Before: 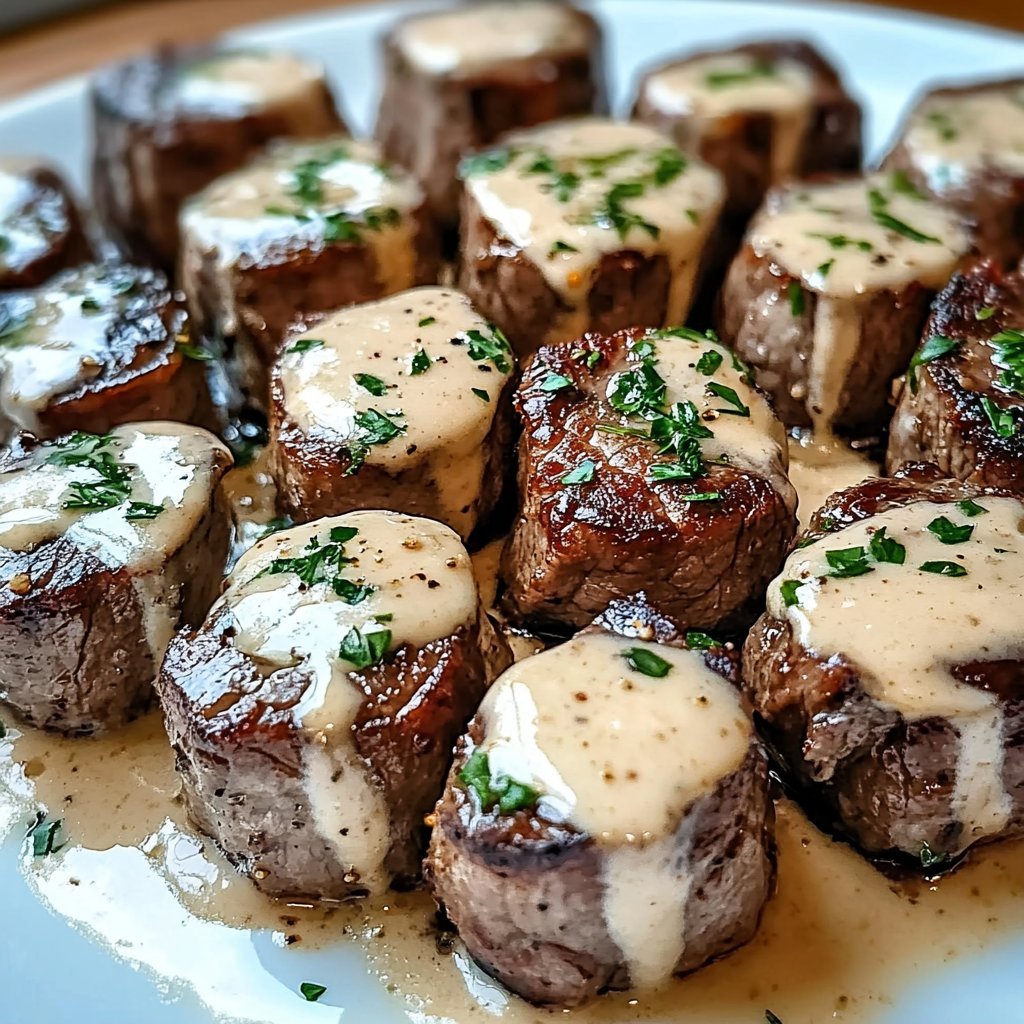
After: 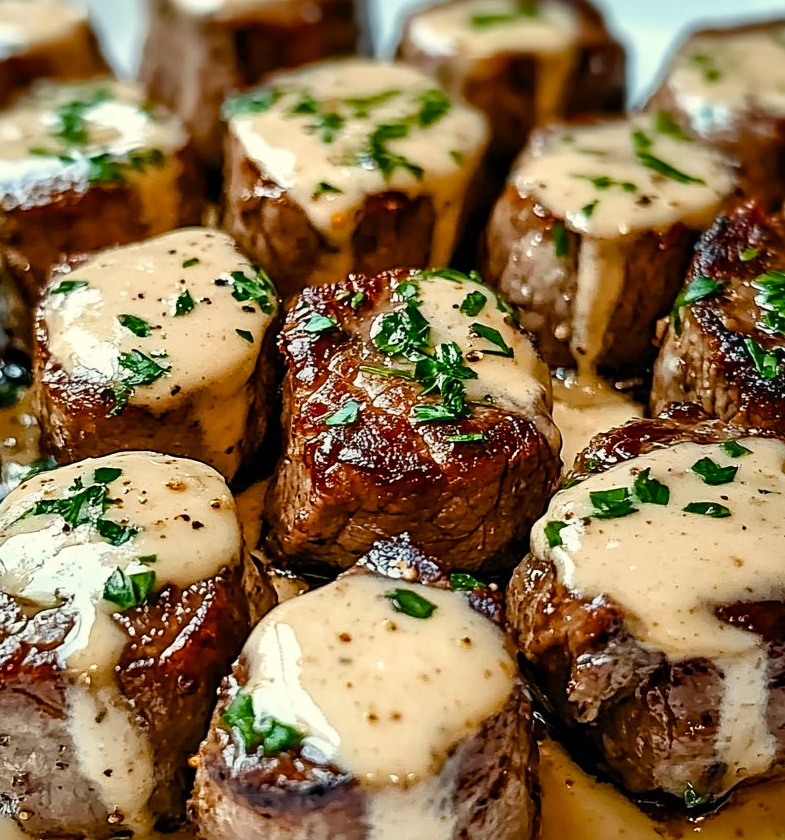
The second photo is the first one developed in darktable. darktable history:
color balance rgb: perceptual saturation grading › global saturation 20%, perceptual saturation grading › highlights -25%, perceptual saturation grading › shadows 50%
crop: left 23.095%, top 5.827%, bottom 11.854%
white balance: red 1.029, blue 0.92
